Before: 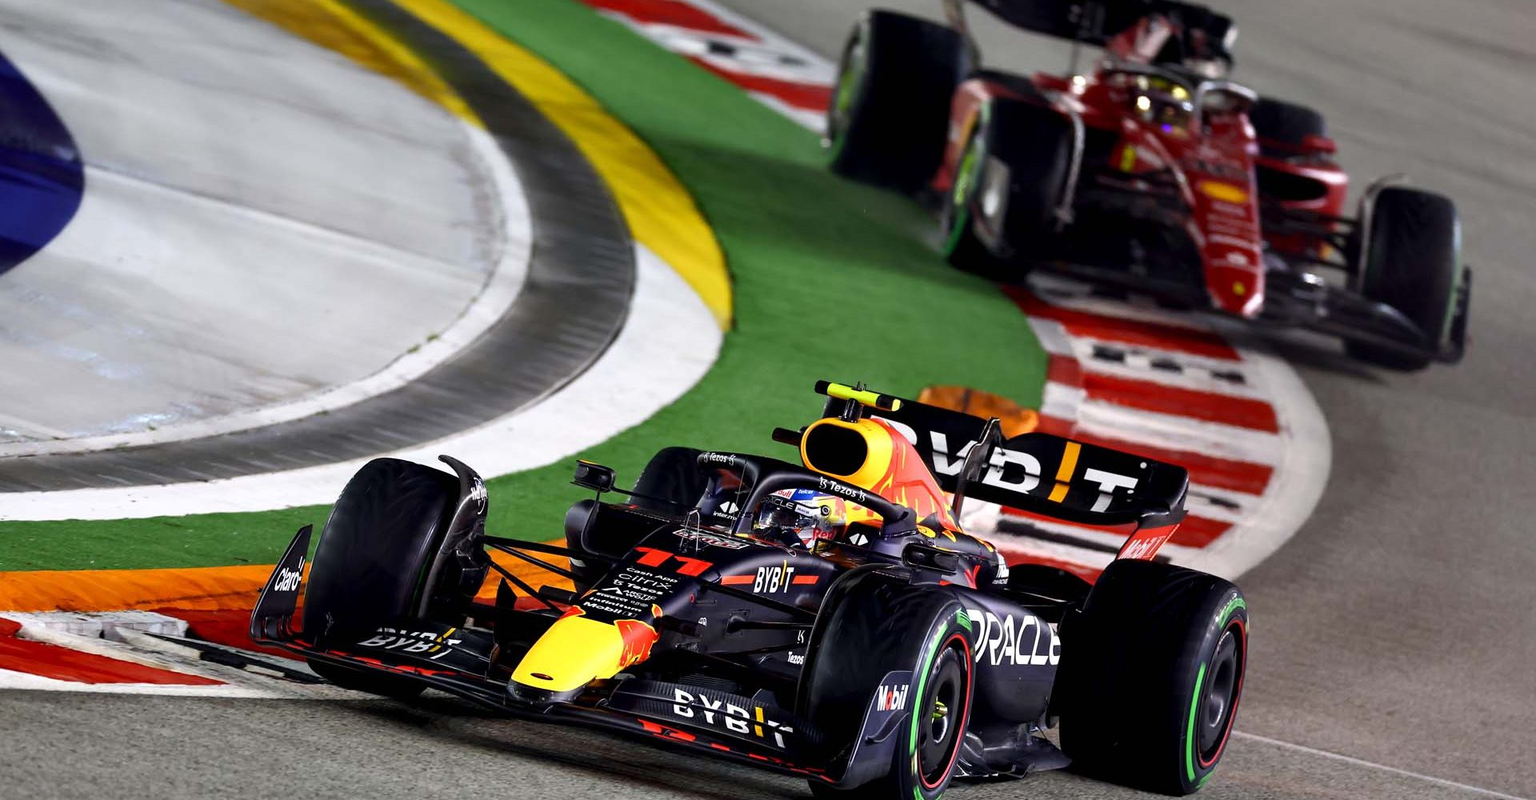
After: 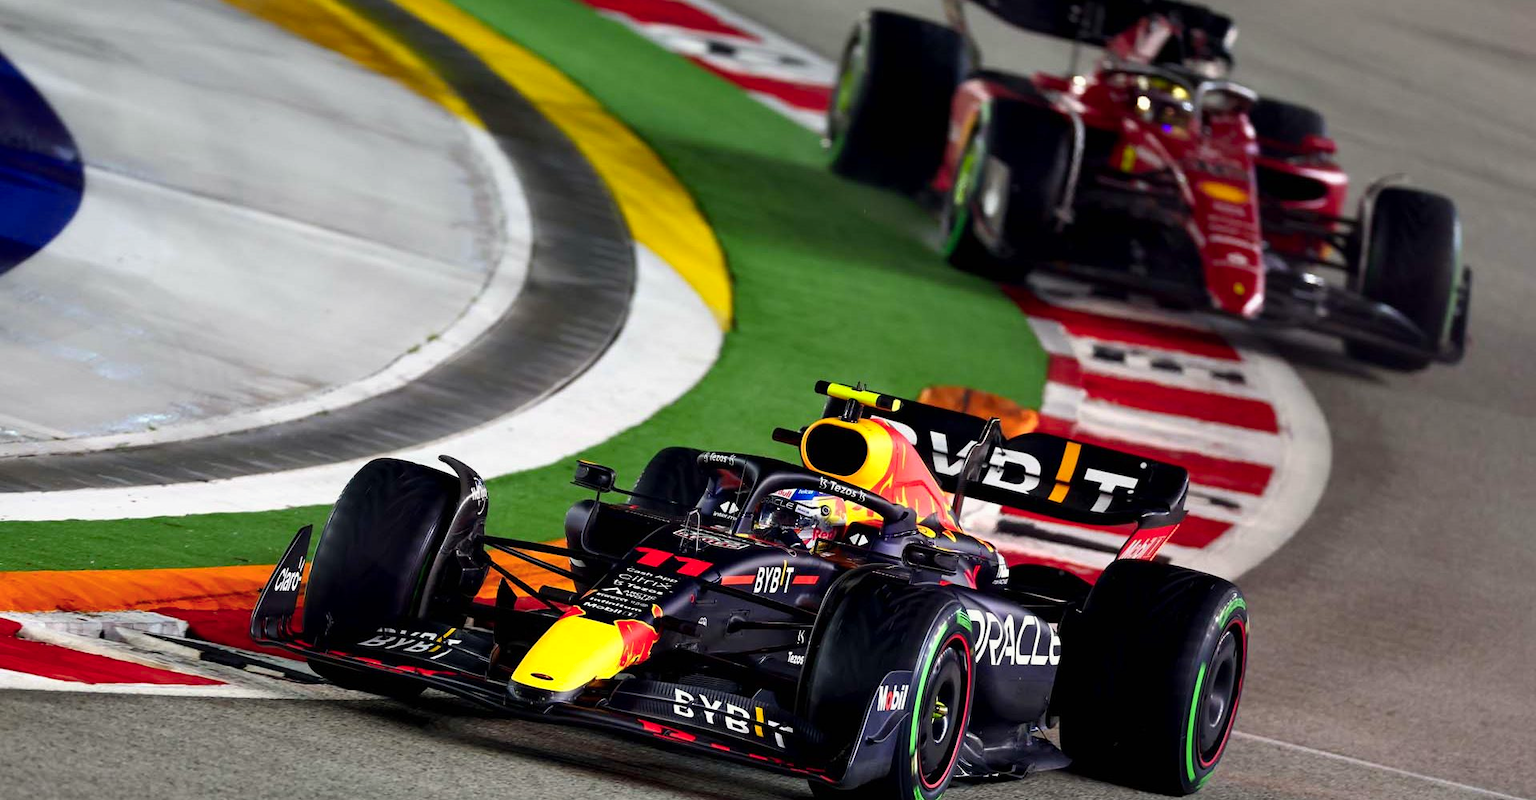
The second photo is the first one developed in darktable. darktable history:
color calibration: output R [0.972, 0.068, -0.094, 0], output G [-0.178, 1.216, -0.086, 0], output B [0.095, -0.136, 0.98, 0], illuminant custom, x 0.344, y 0.359, temperature 5079.37 K, saturation algorithm version 1 (2020)
